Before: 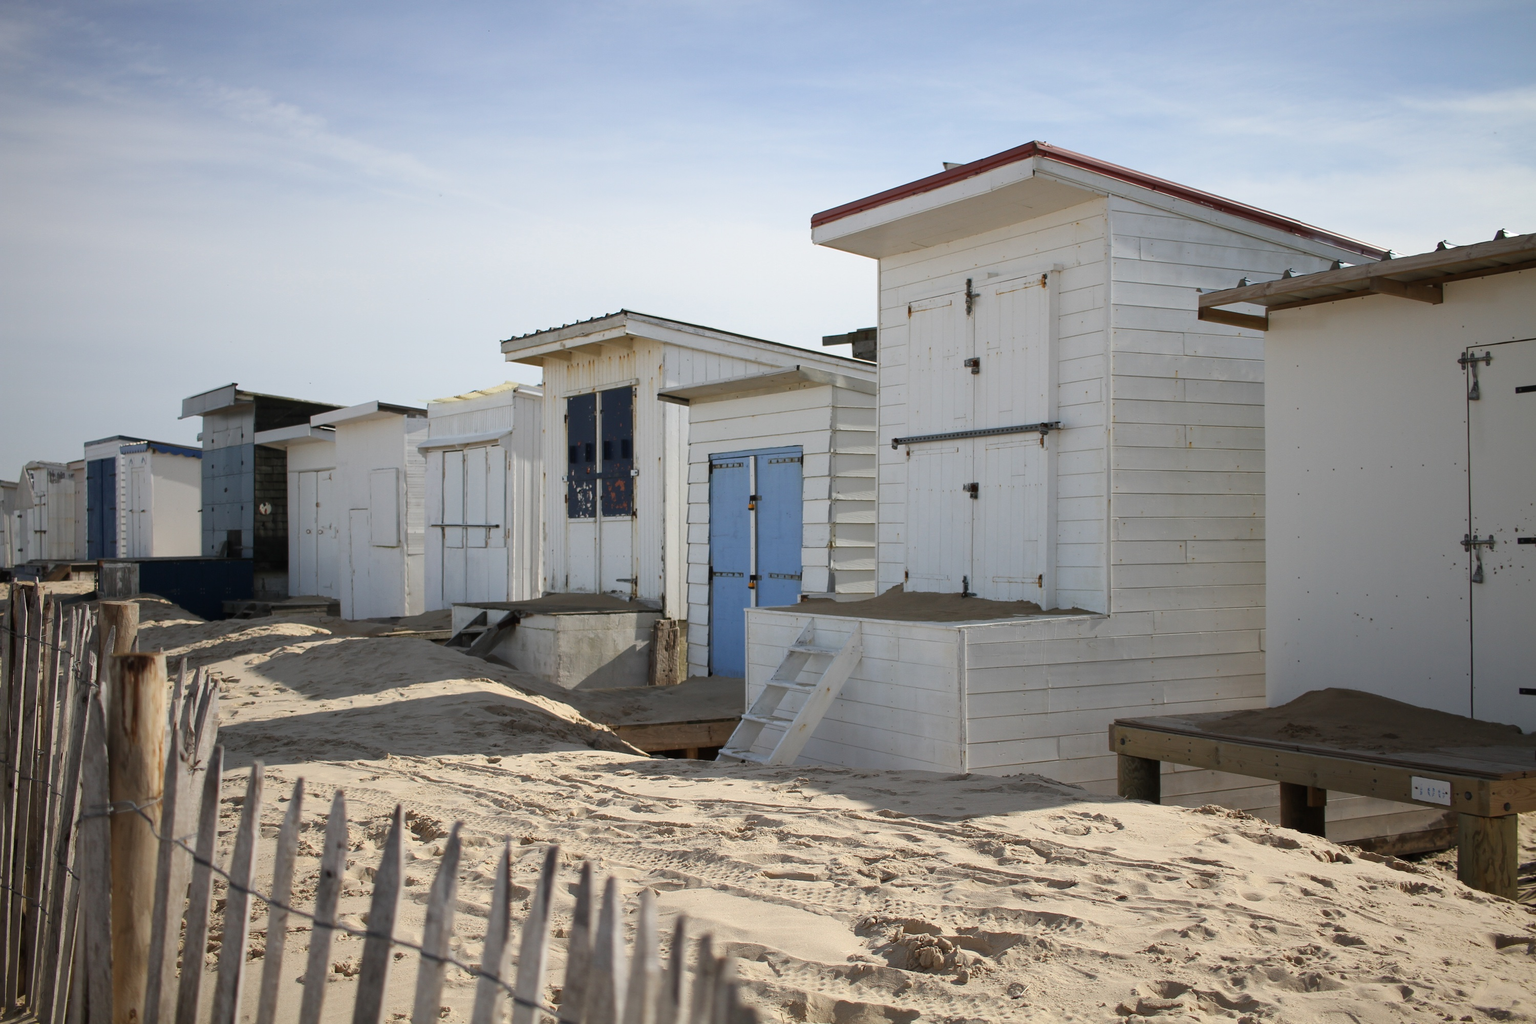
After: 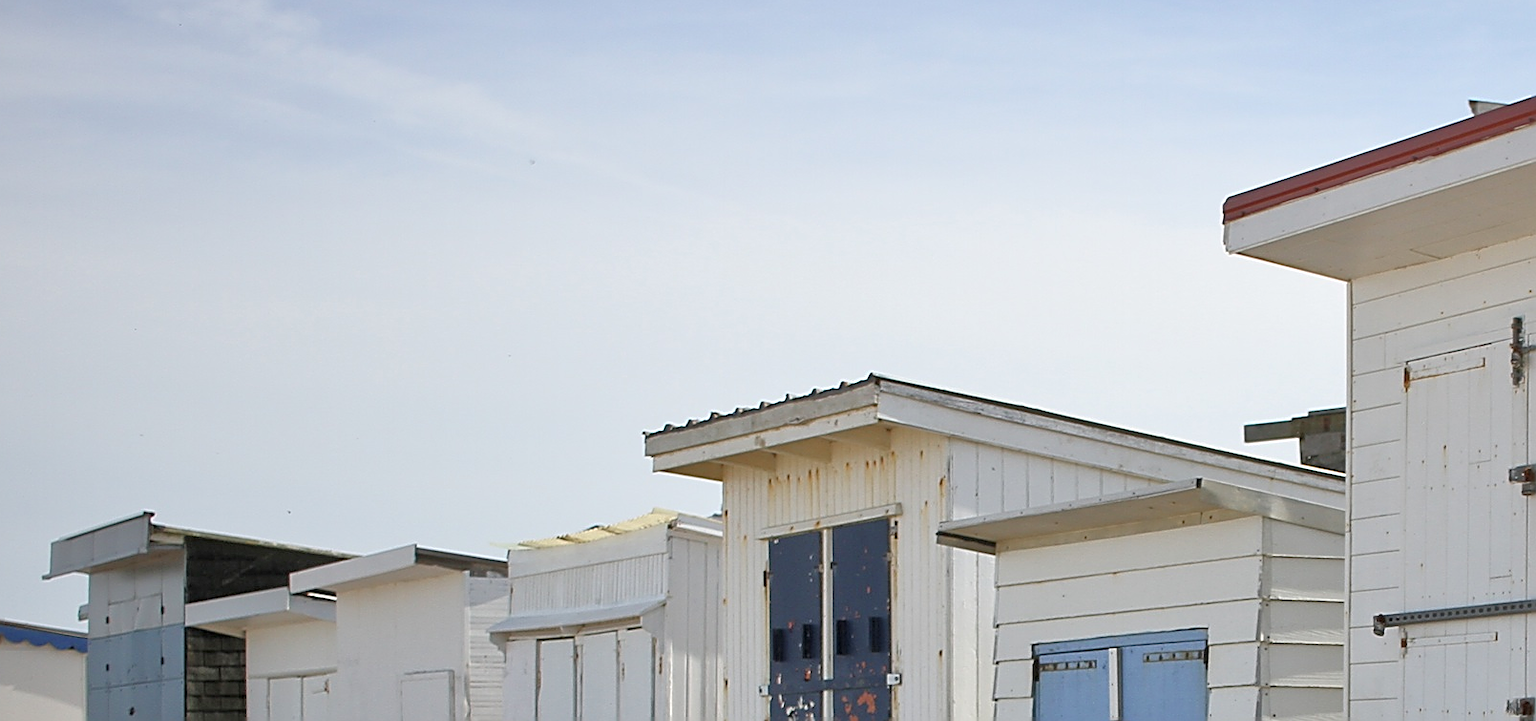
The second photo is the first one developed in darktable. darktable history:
tone equalizer: -7 EV 0.15 EV, -6 EV 0.6 EV, -5 EV 1.15 EV, -4 EV 1.33 EV, -3 EV 1.15 EV, -2 EV 0.6 EV, -1 EV 0.15 EV, mask exposure compensation -0.5 EV
sharpen: amount 1
crop: left 10.121%, top 10.631%, right 36.218%, bottom 51.526%
